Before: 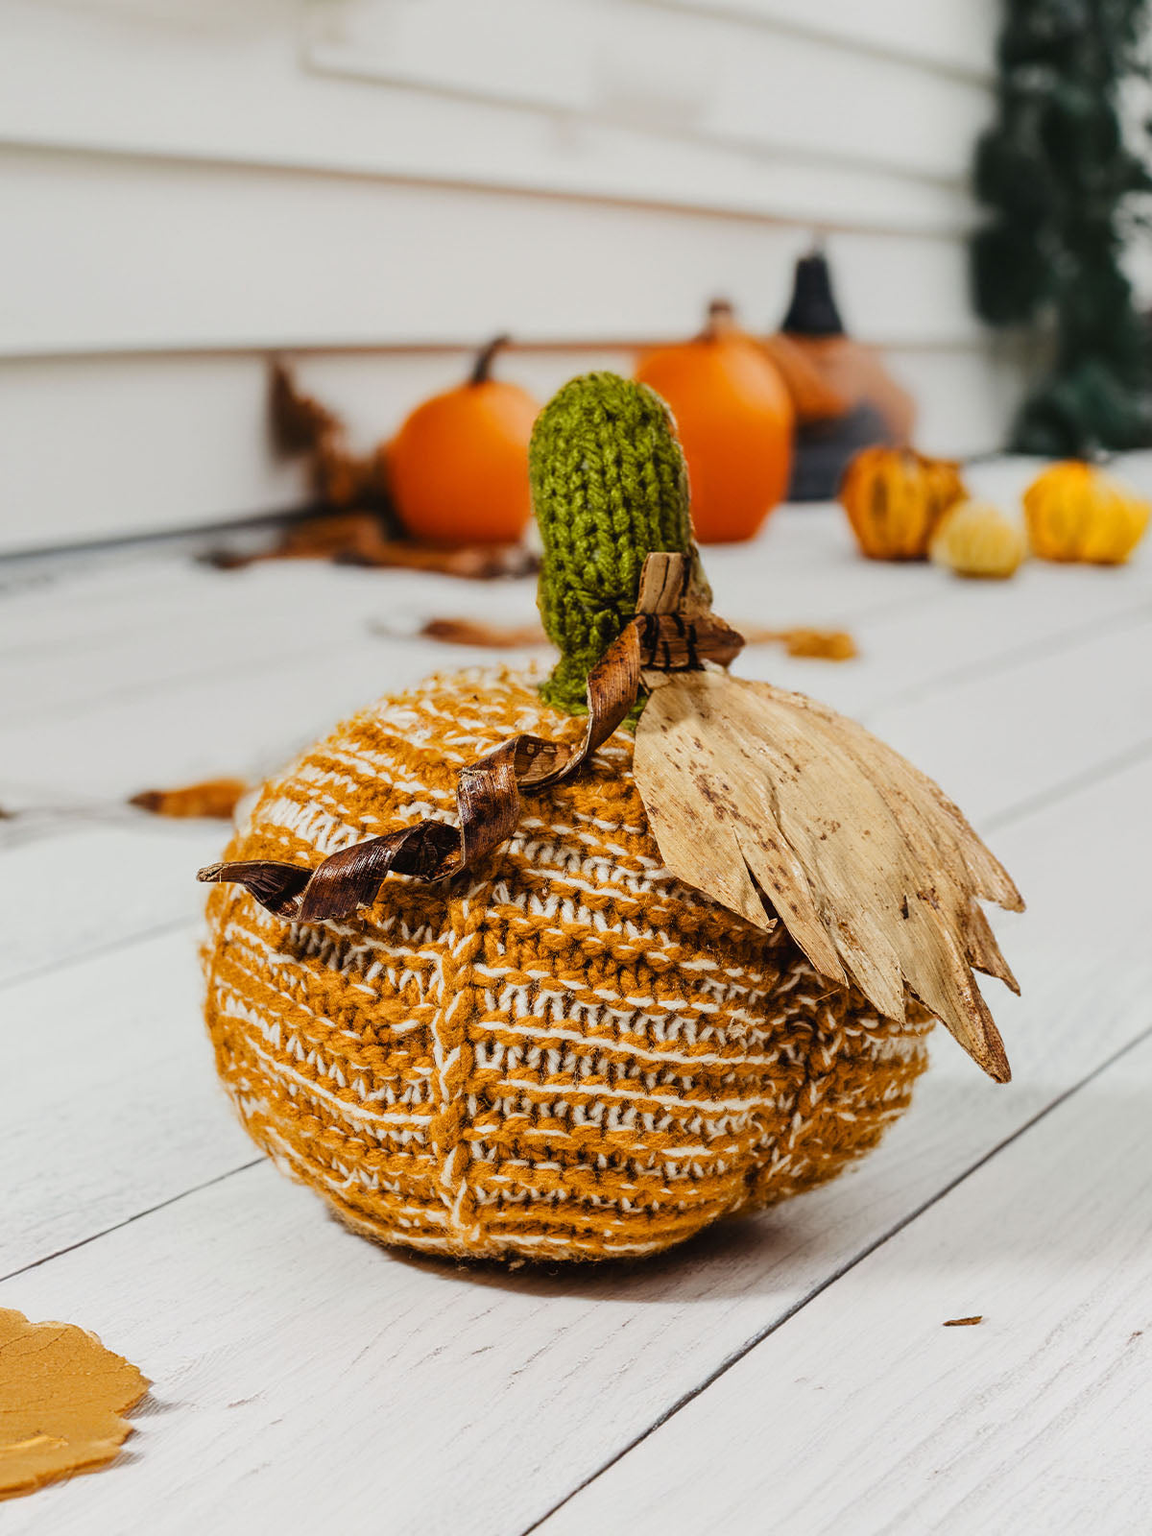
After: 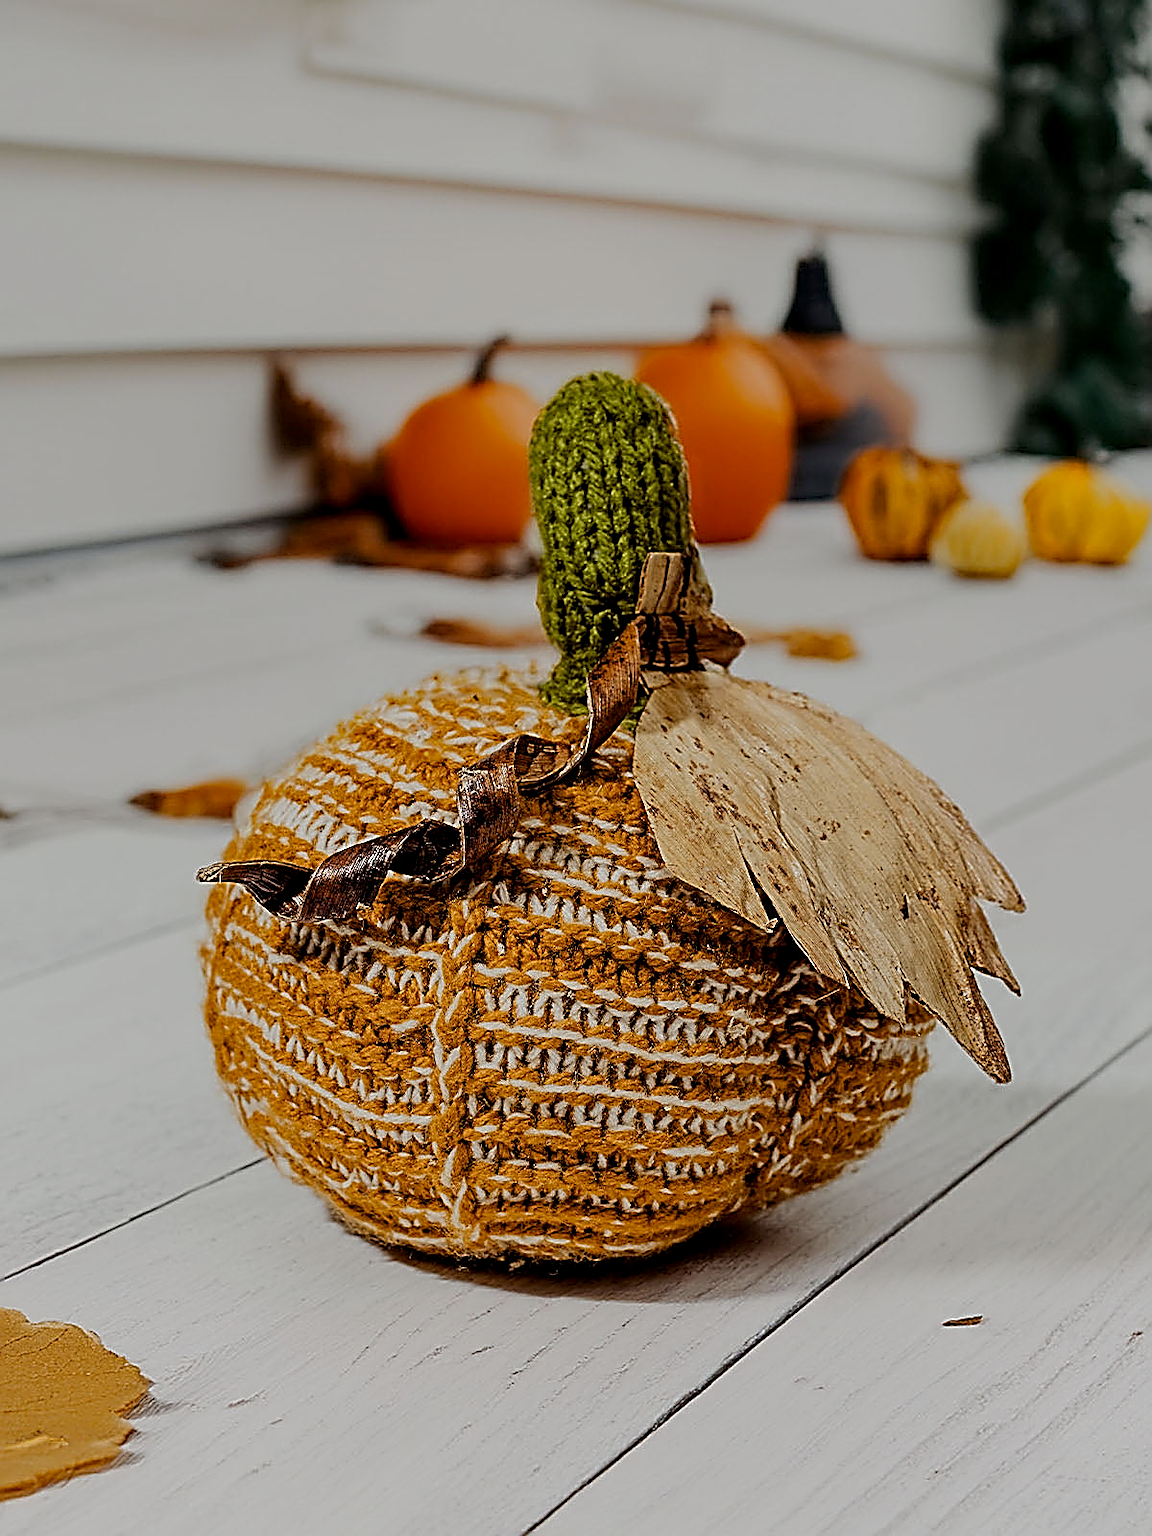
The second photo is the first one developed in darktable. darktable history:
sharpen: amount 1.861
exposure: black level correction 0.009, exposure -0.637 EV, compensate highlight preservation false
